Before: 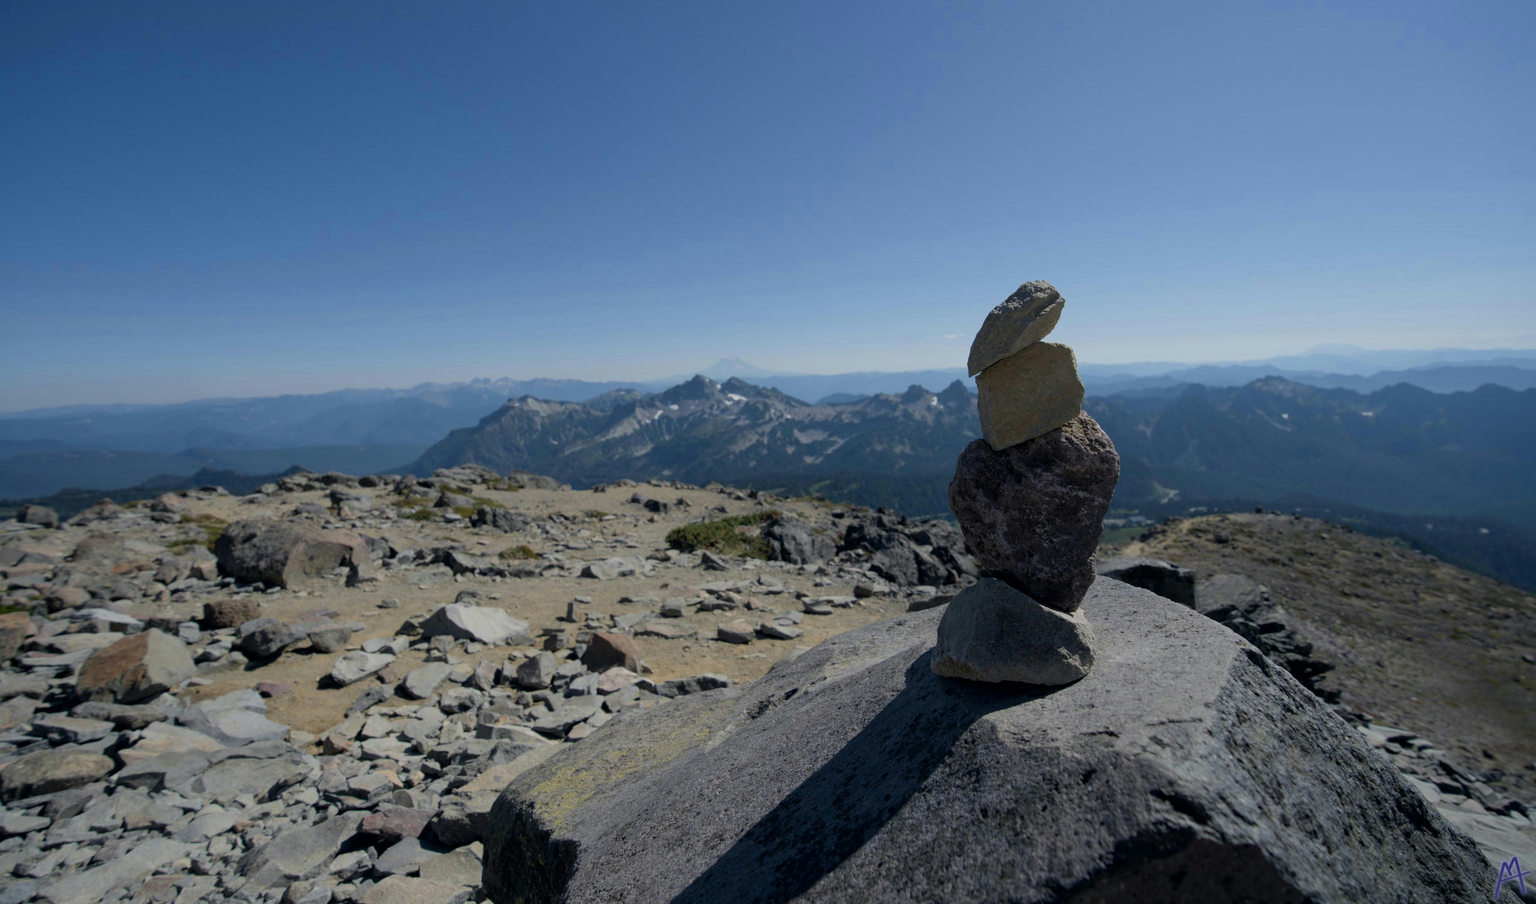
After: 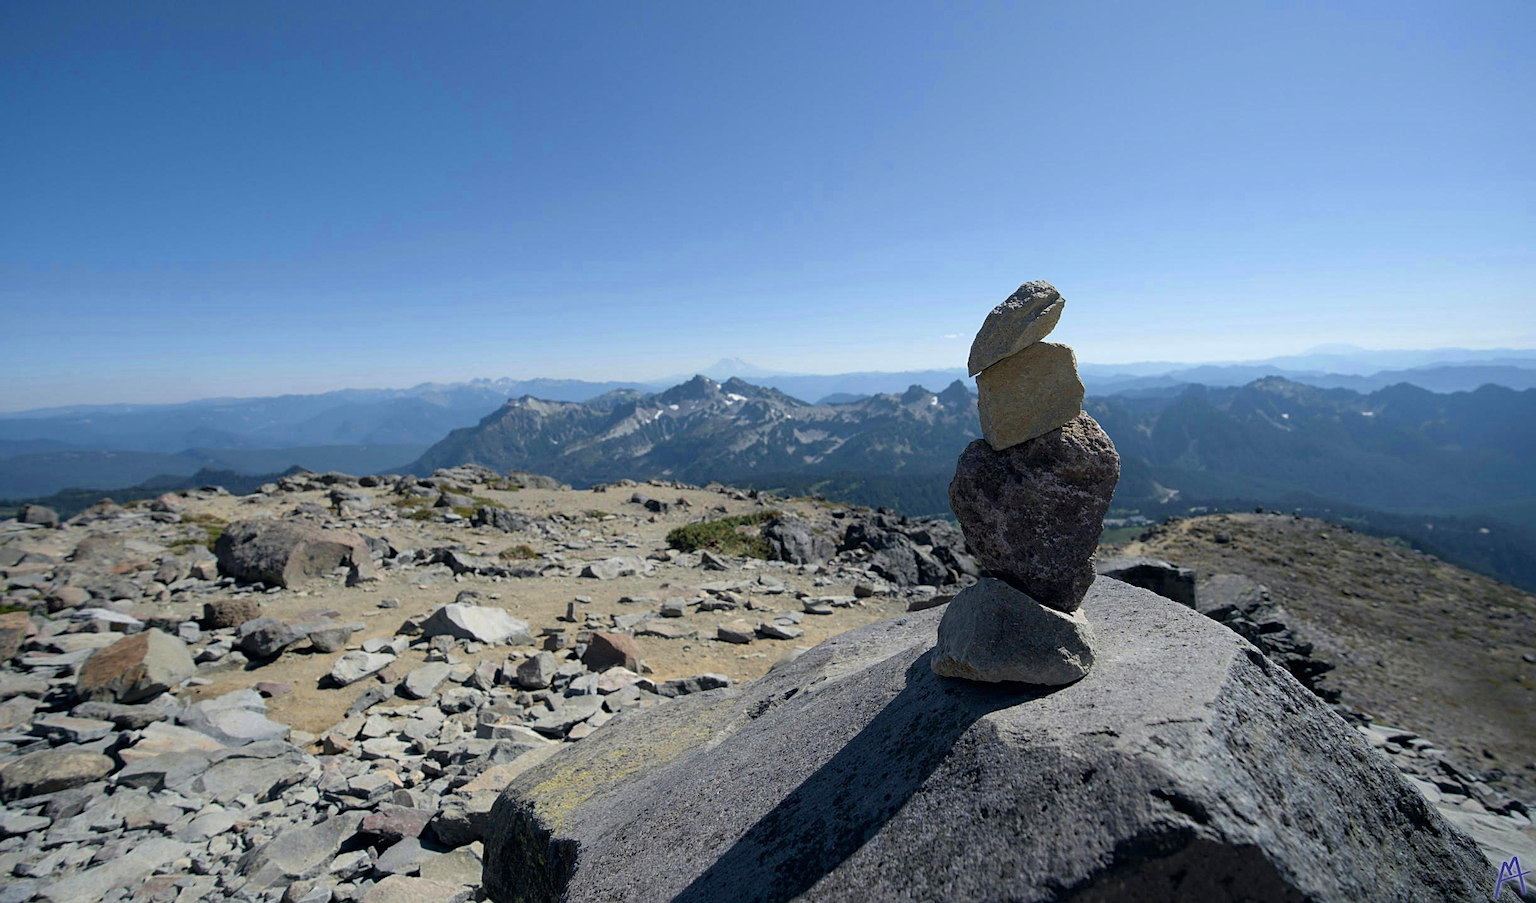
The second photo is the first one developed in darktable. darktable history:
sharpen: on, module defaults
exposure: black level correction 0, exposure 0.6 EV, compensate exposure bias true, compensate highlight preservation false
